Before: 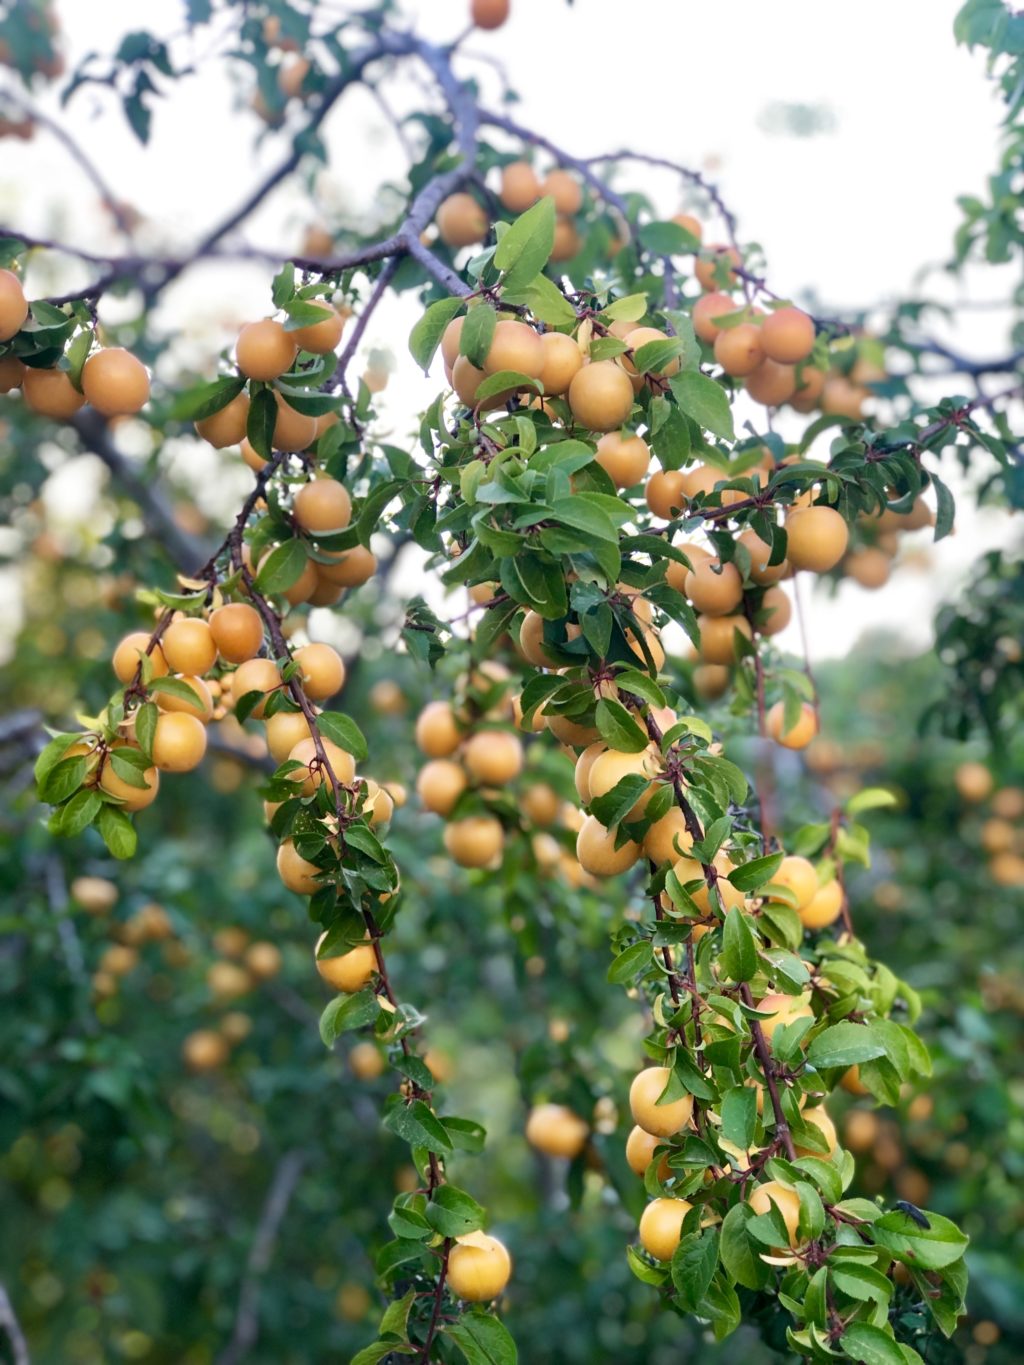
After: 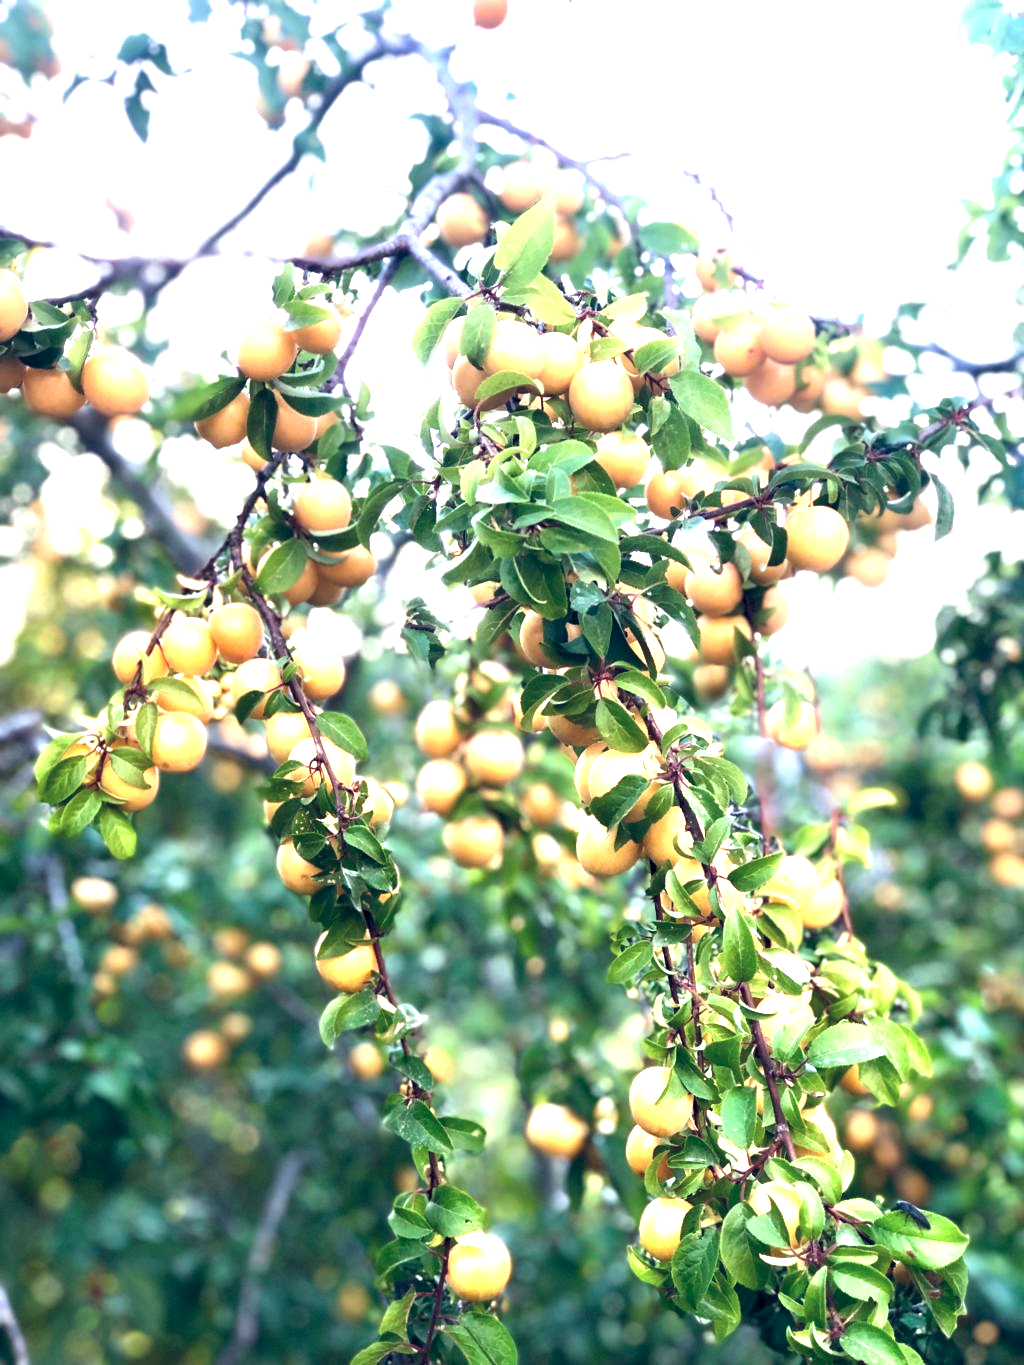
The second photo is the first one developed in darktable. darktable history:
exposure: exposure 1.149 EV, compensate highlight preservation false
color balance rgb: global offset › luminance -0.286%, global offset › chroma 0.313%, global offset › hue 261.95°, perceptual saturation grading › global saturation -1.801%, perceptual saturation grading › highlights -7.833%, perceptual saturation grading › mid-tones 8.608%, perceptual saturation grading › shadows 5.061%, perceptual brilliance grading › global brilliance 14.234%, perceptual brilliance grading › shadows -34.634%
